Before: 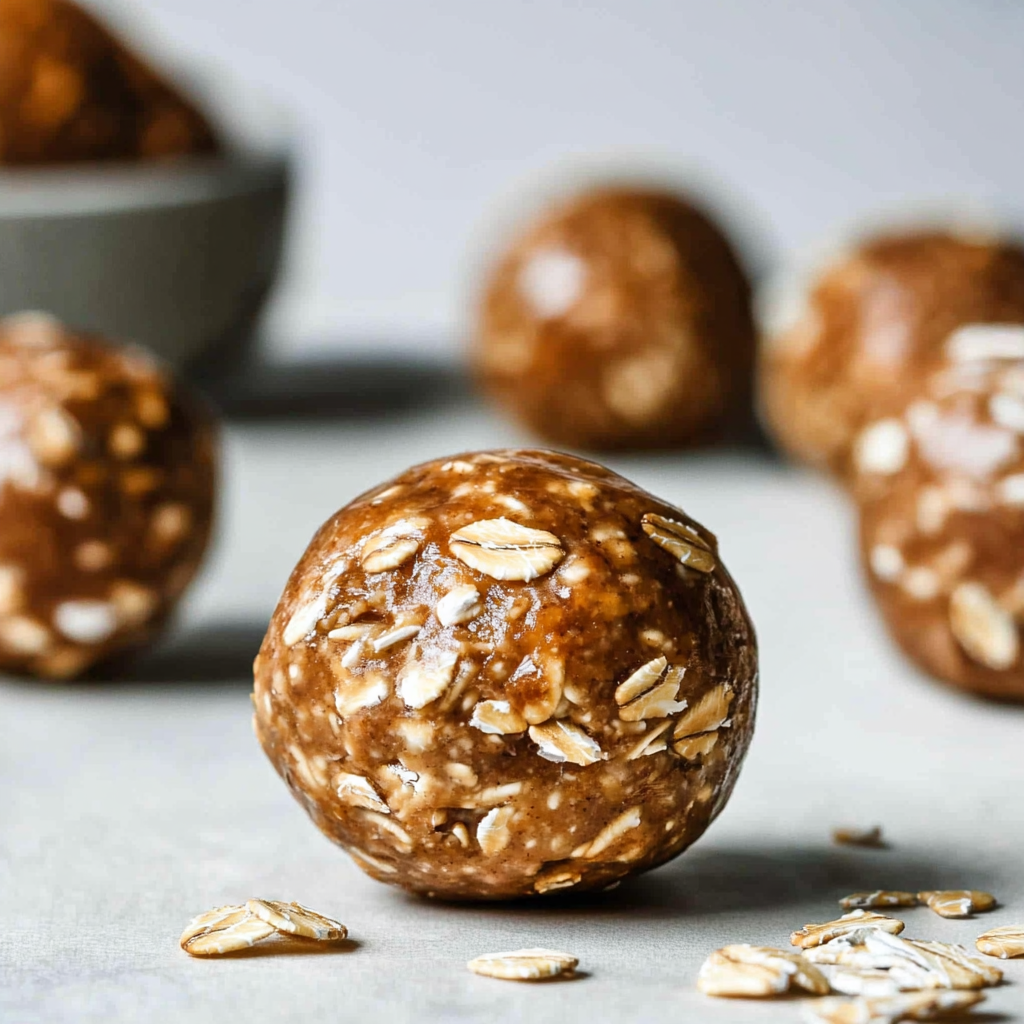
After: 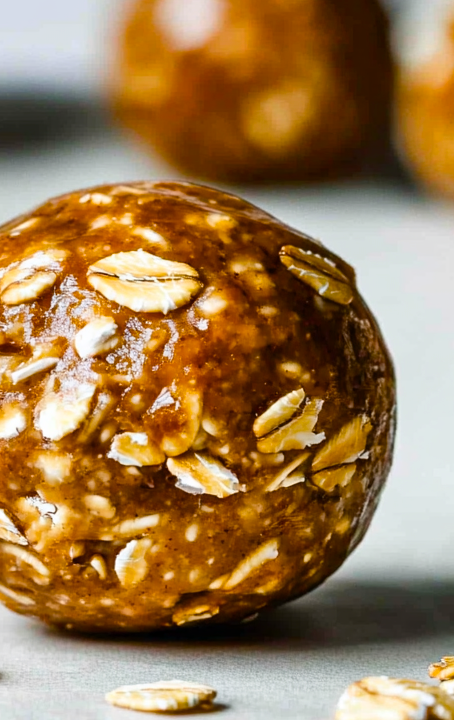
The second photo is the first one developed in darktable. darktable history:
crop: left 35.432%, top 26.233%, right 20.145%, bottom 3.432%
color balance rgb: linear chroma grading › global chroma 15%, perceptual saturation grading › global saturation 30%
